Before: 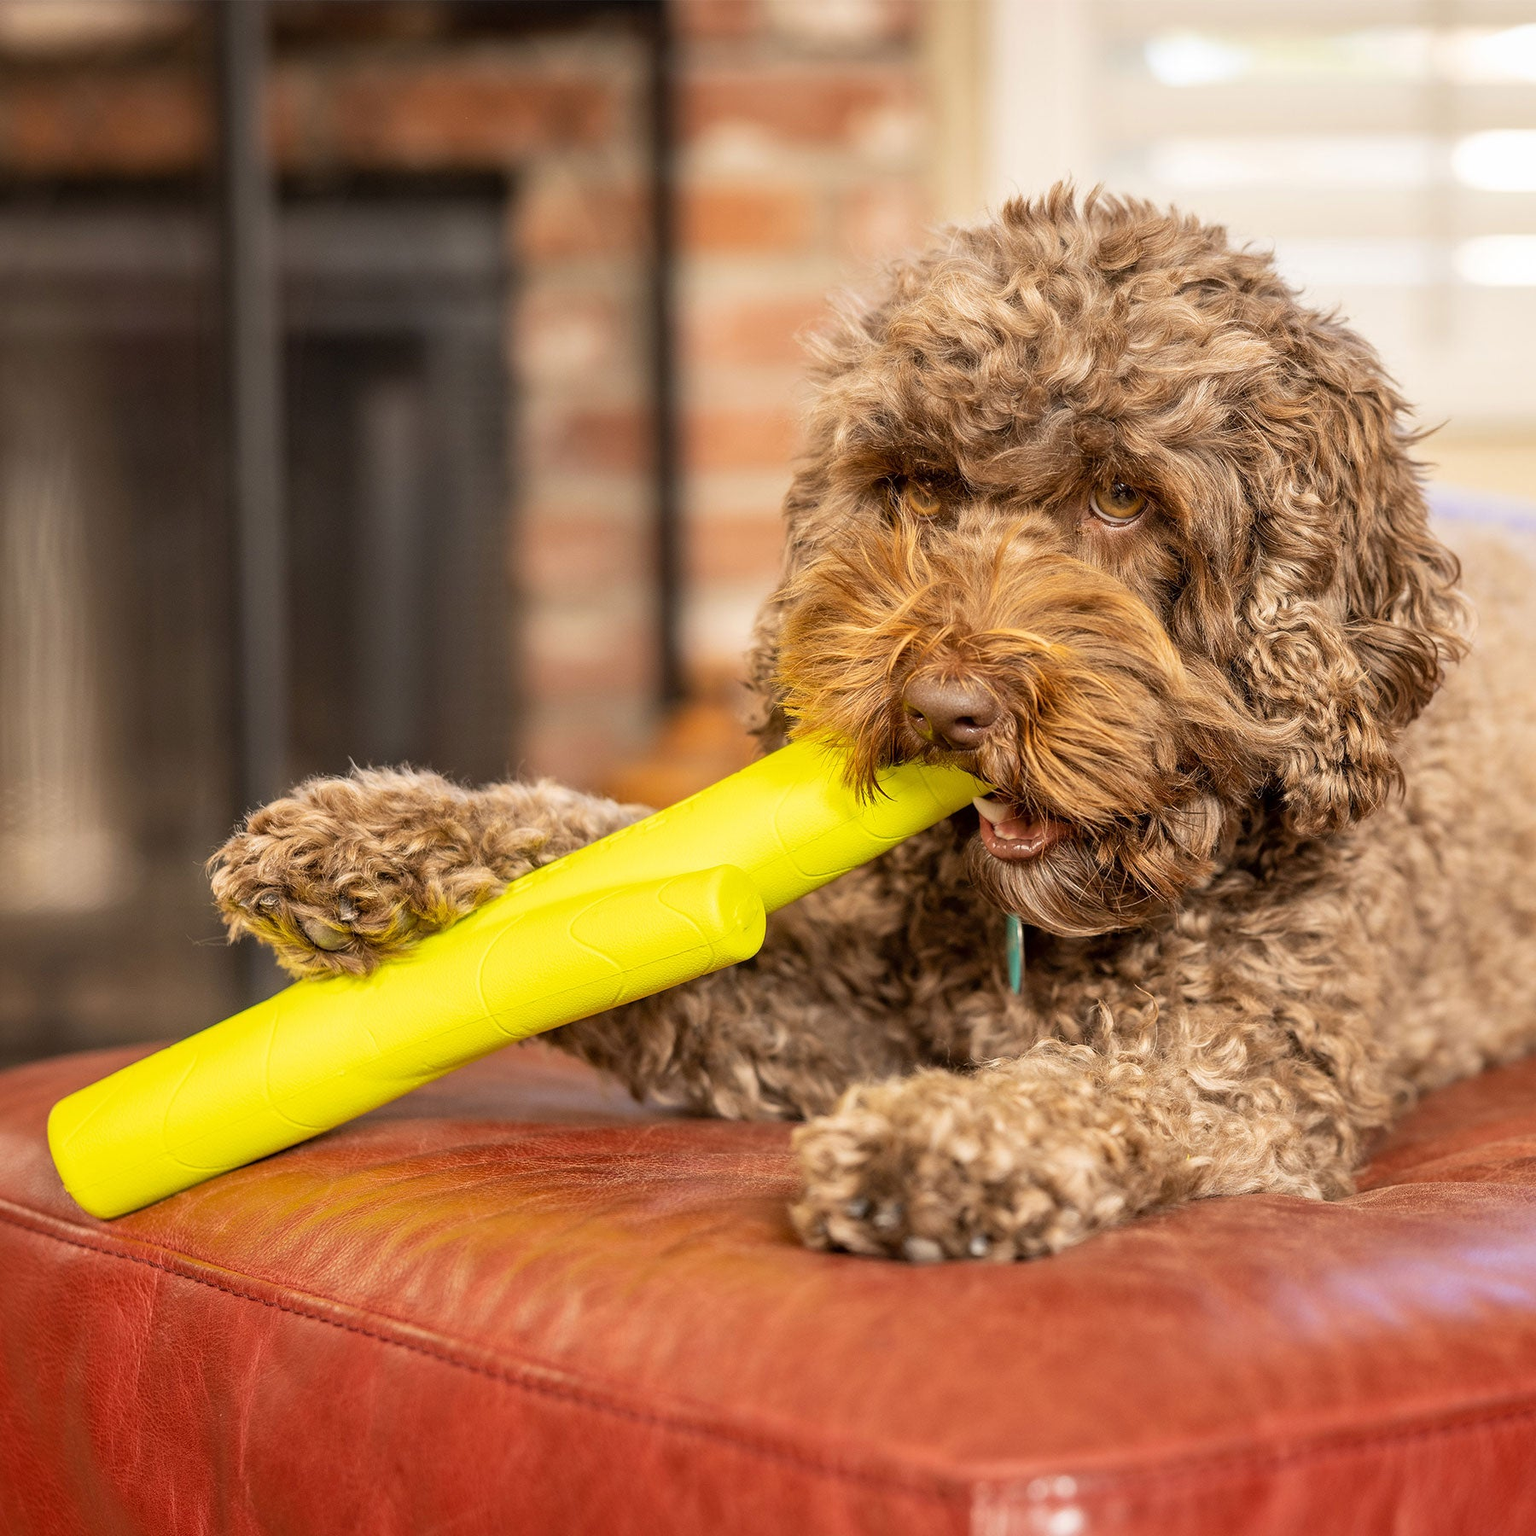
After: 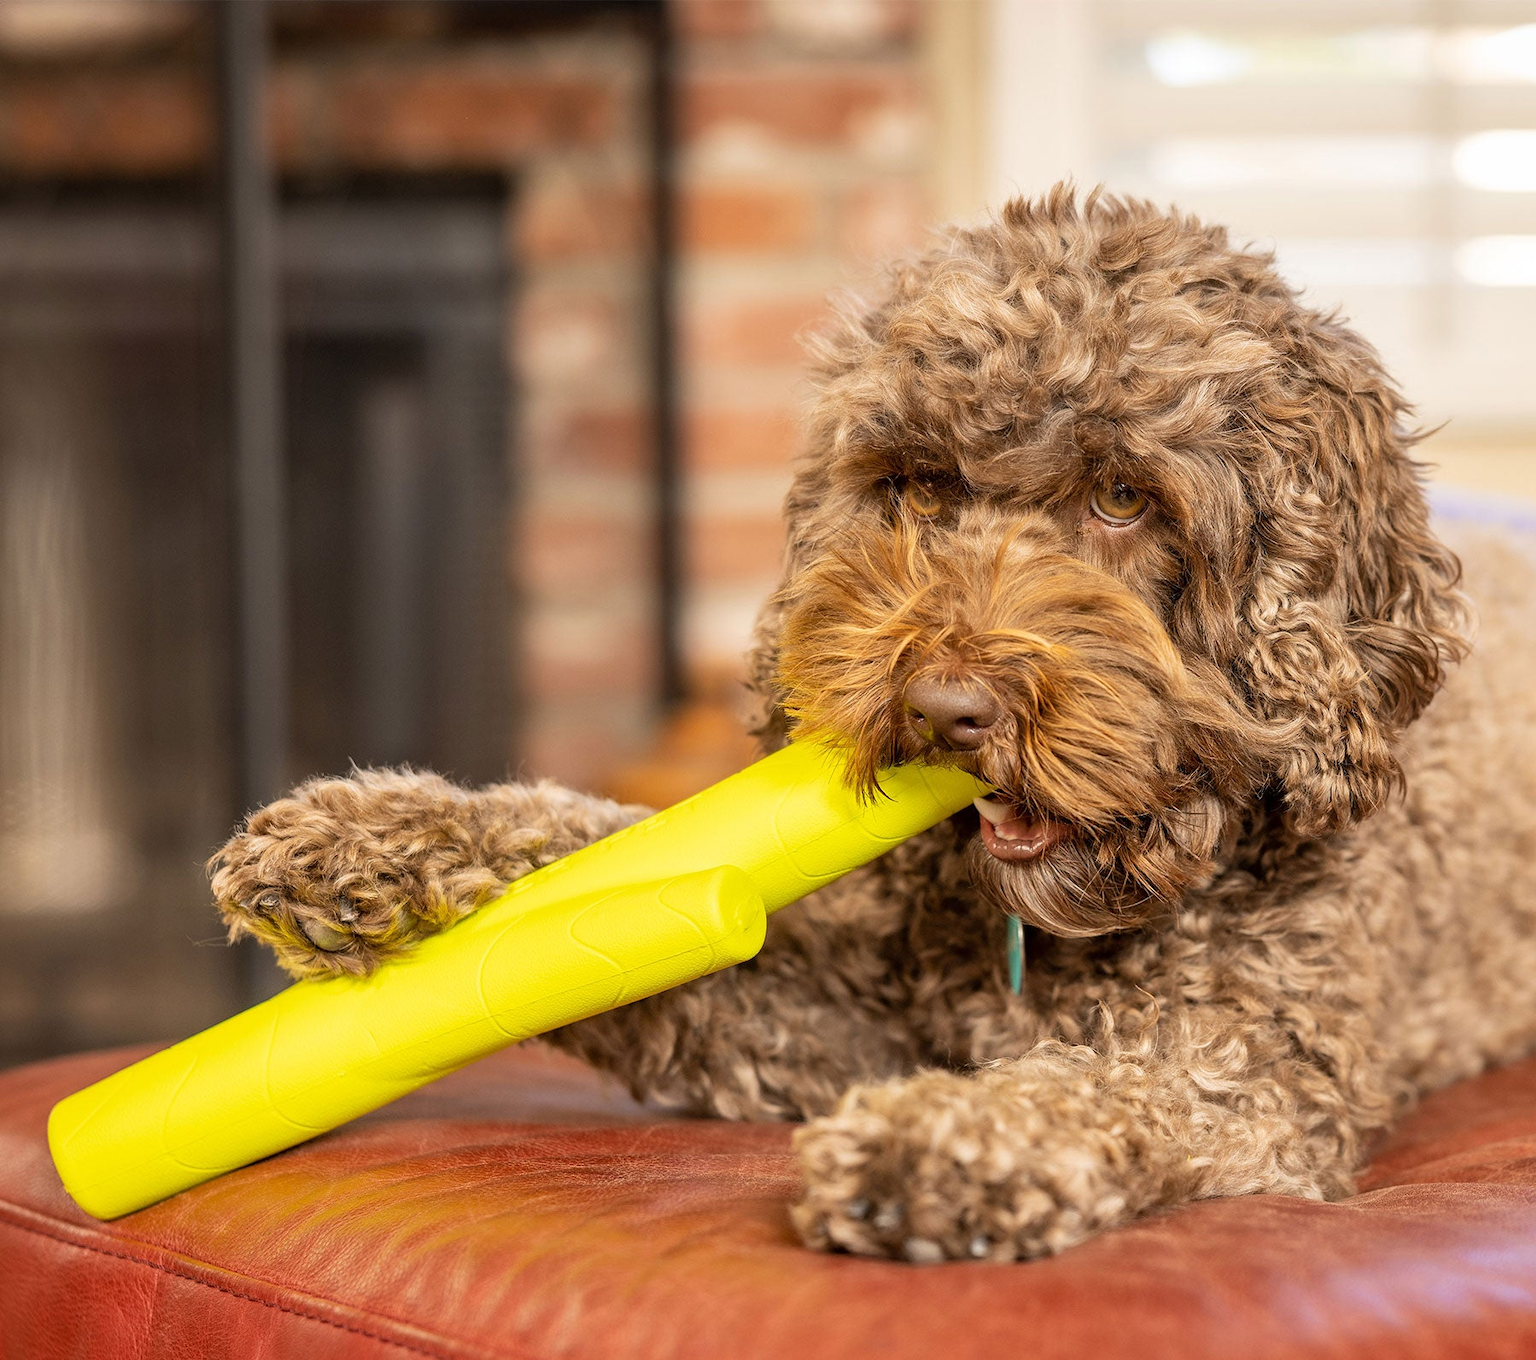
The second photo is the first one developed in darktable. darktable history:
white balance: emerald 1
crop and rotate: top 0%, bottom 11.49%
